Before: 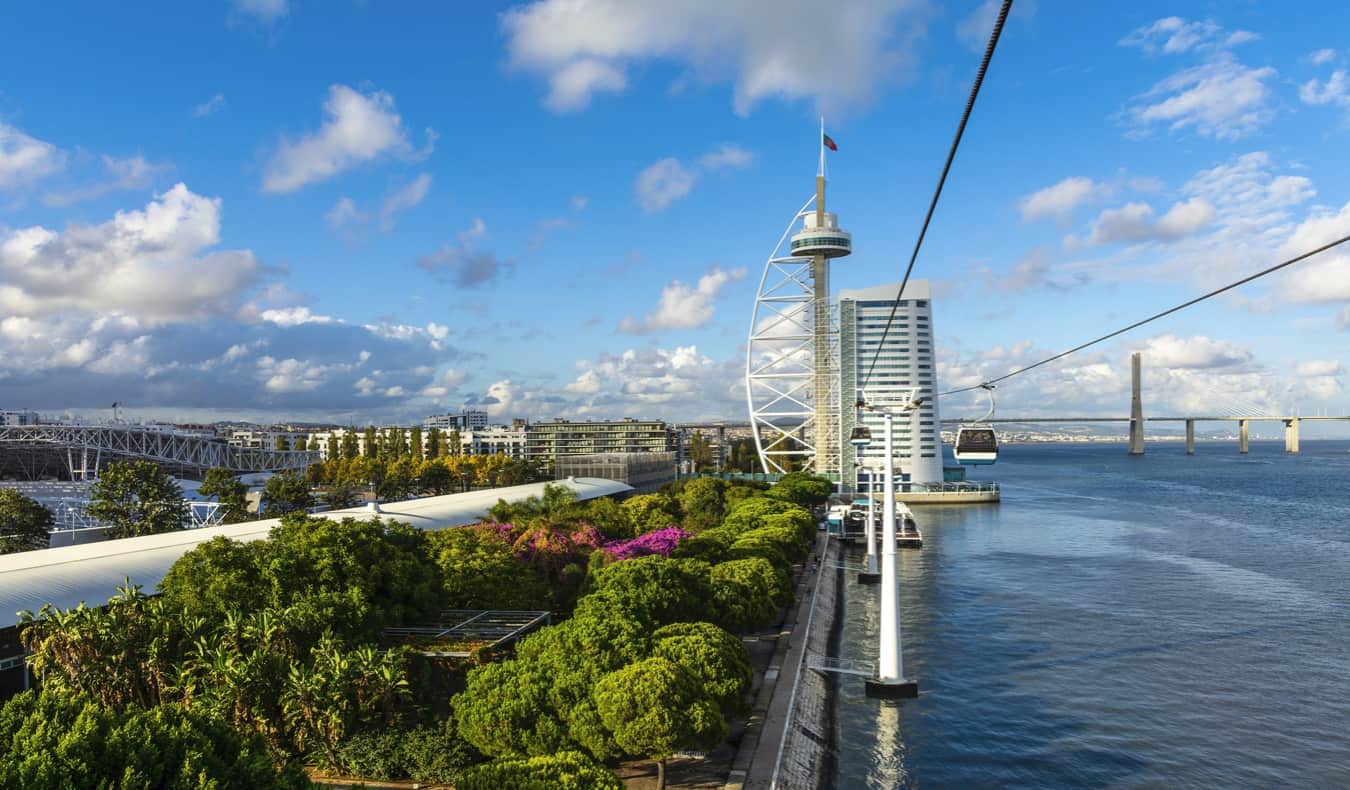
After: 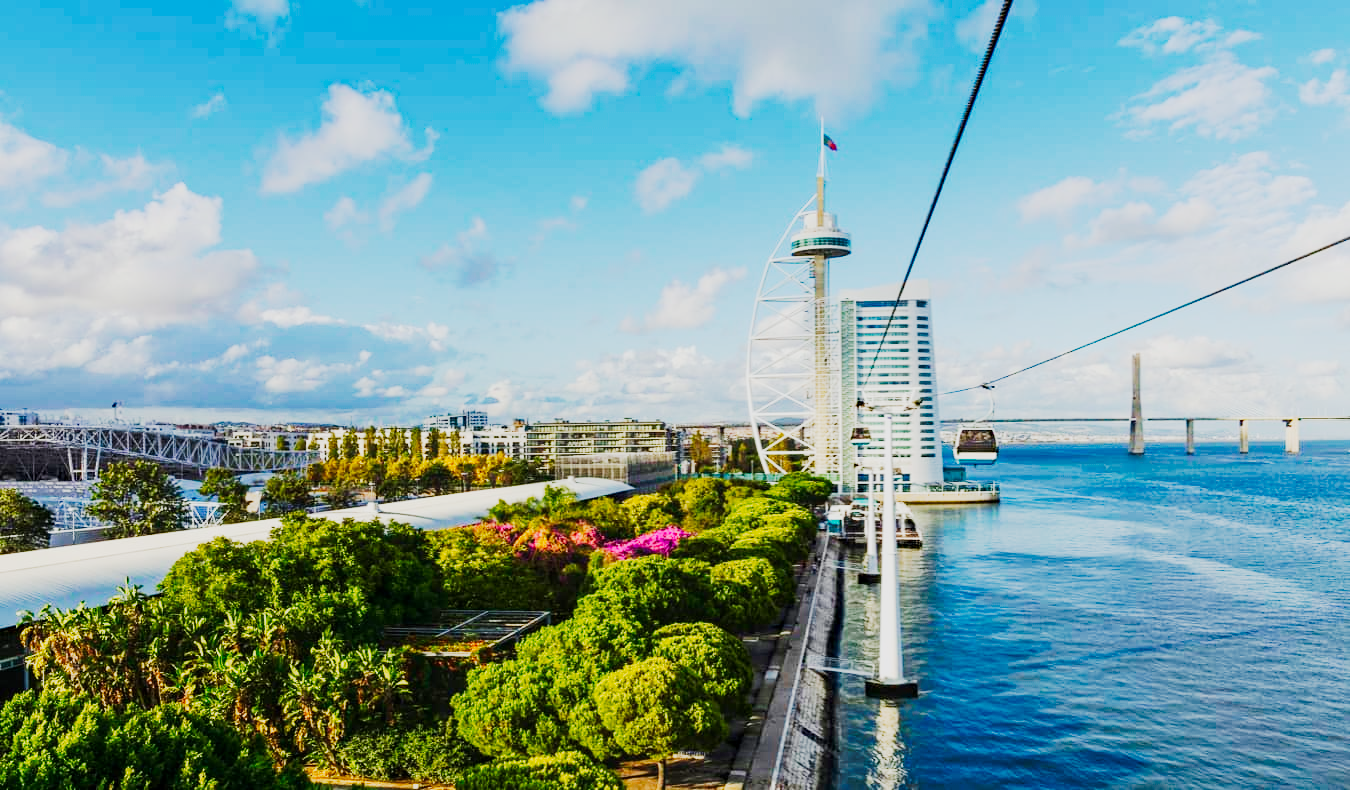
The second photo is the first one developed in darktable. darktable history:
shadows and highlights: radius 121.13, shadows 21.4, white point adjustment -9.72, highlights -14.39, soften with gaussian
tone curve: curves: ch0 [(0, 0) (0.003, 0.004) (0.011, 0.015) (0.025, 0.034) (0.044, 0.061) (0.069, 0.095) (0.1, 0.137) (0.136, 0.186) (0.177, 0.243) (0.224, 0.307) (0.277, 0.416) (0.335, 0.533) (0.399, 0.641) (0.468, 0.748) (0.543, 0.829) (0.623, 0.886) (0.709, 0.924) (0.801, 0.951) (0.898, 0.975) (1, 1)], preserve colors none
haze removal: compatibility mode true, adaptive false
